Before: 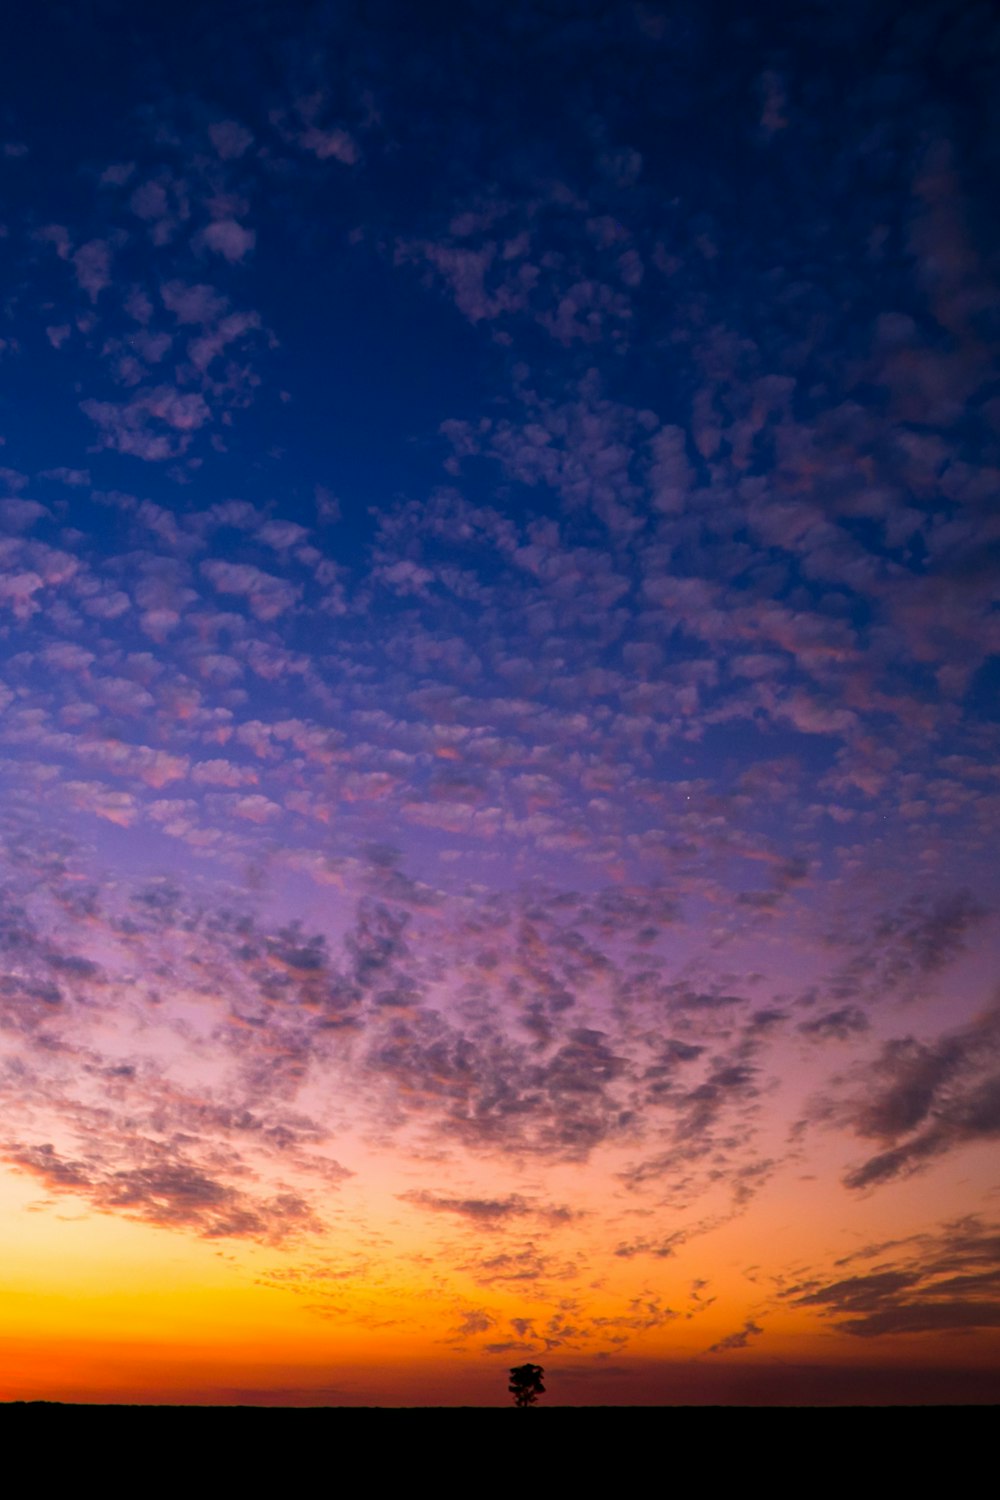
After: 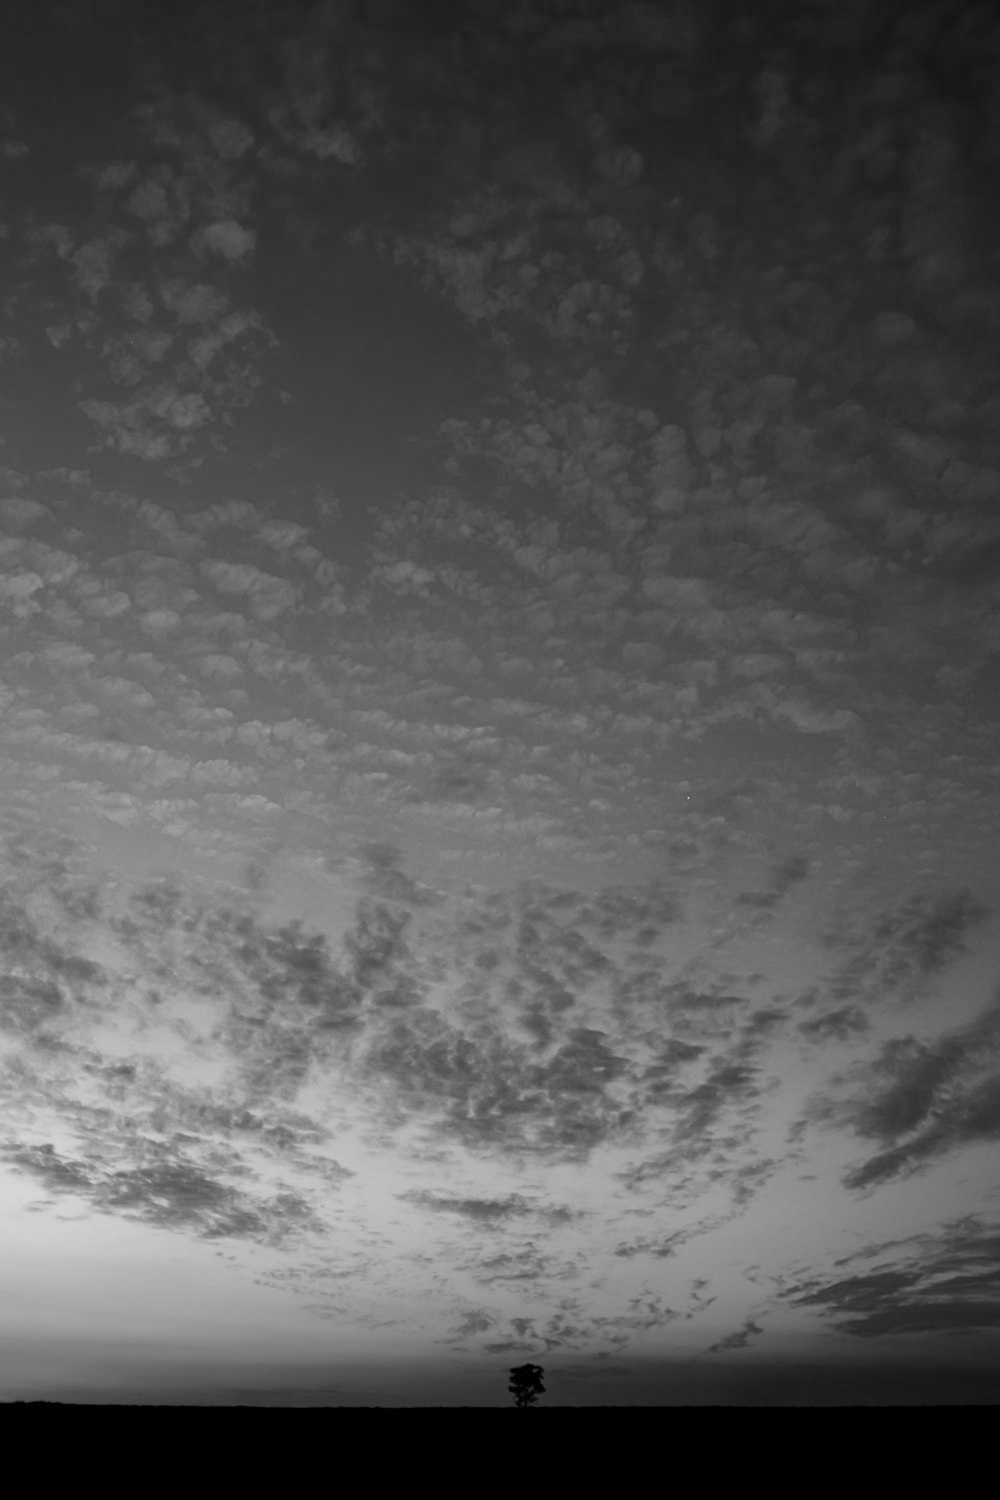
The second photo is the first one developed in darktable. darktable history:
color calibration: output gray [0.18, 0.41, 0.41, 0], x 0.372, y 0.387, temperature 4286.8 K
